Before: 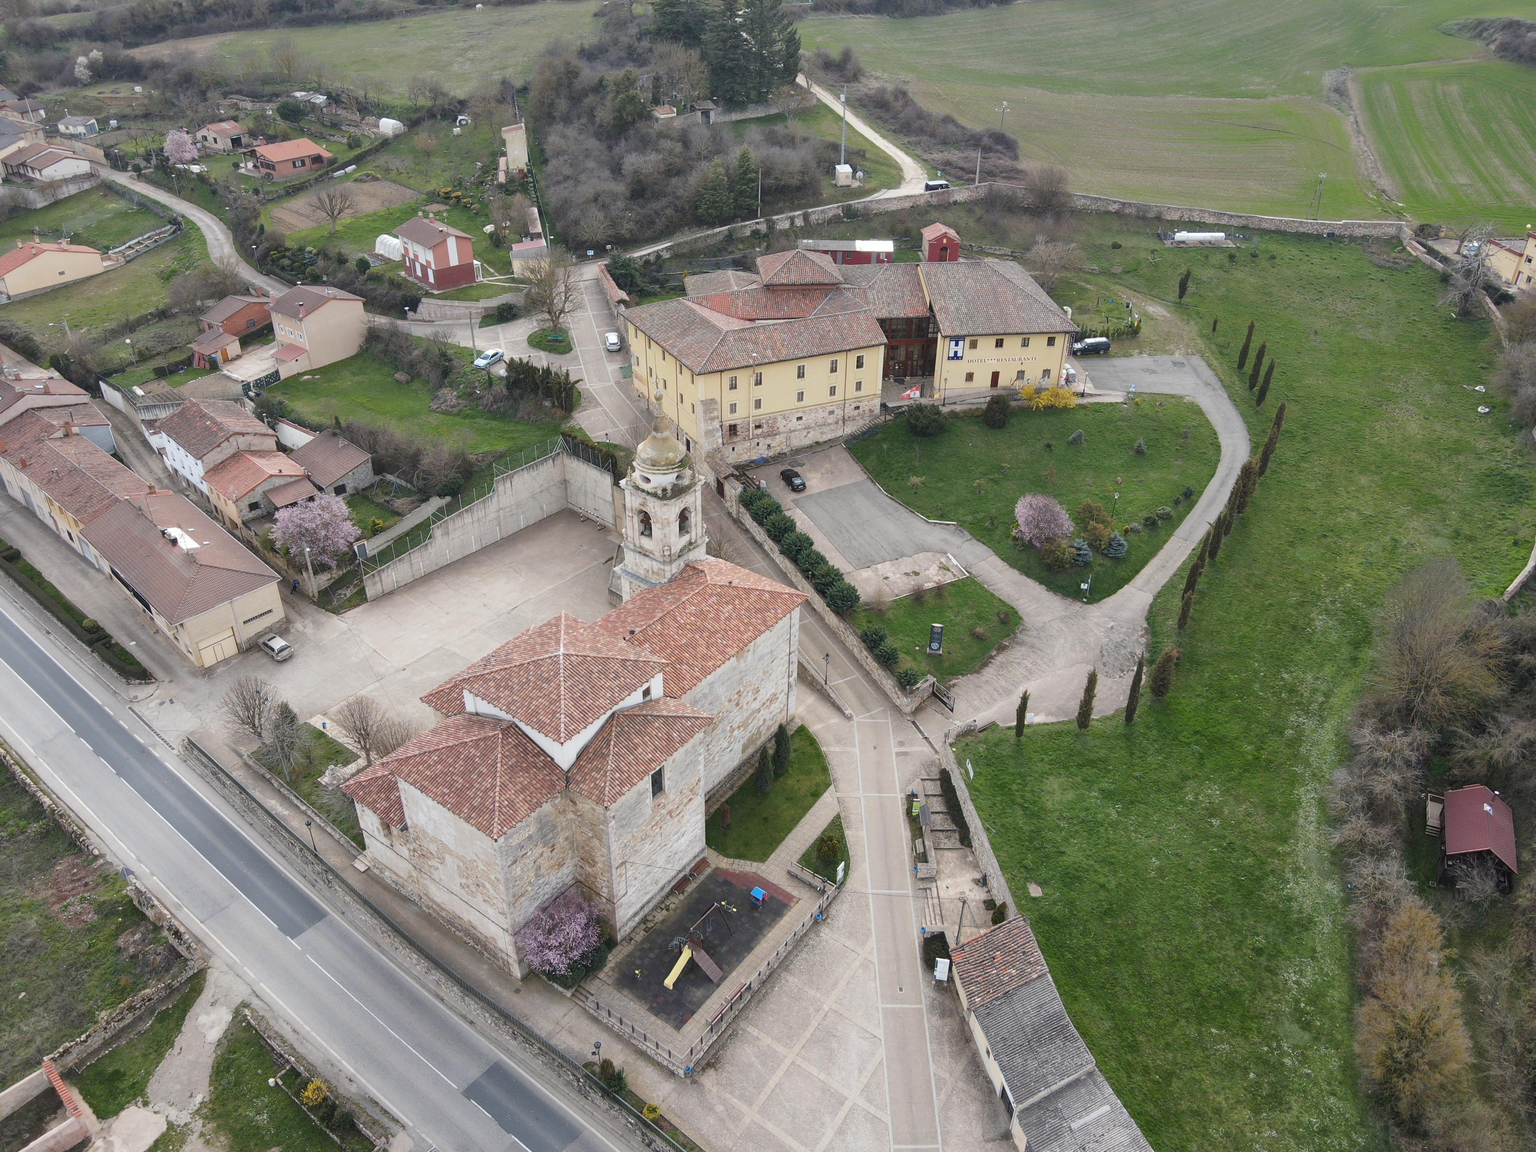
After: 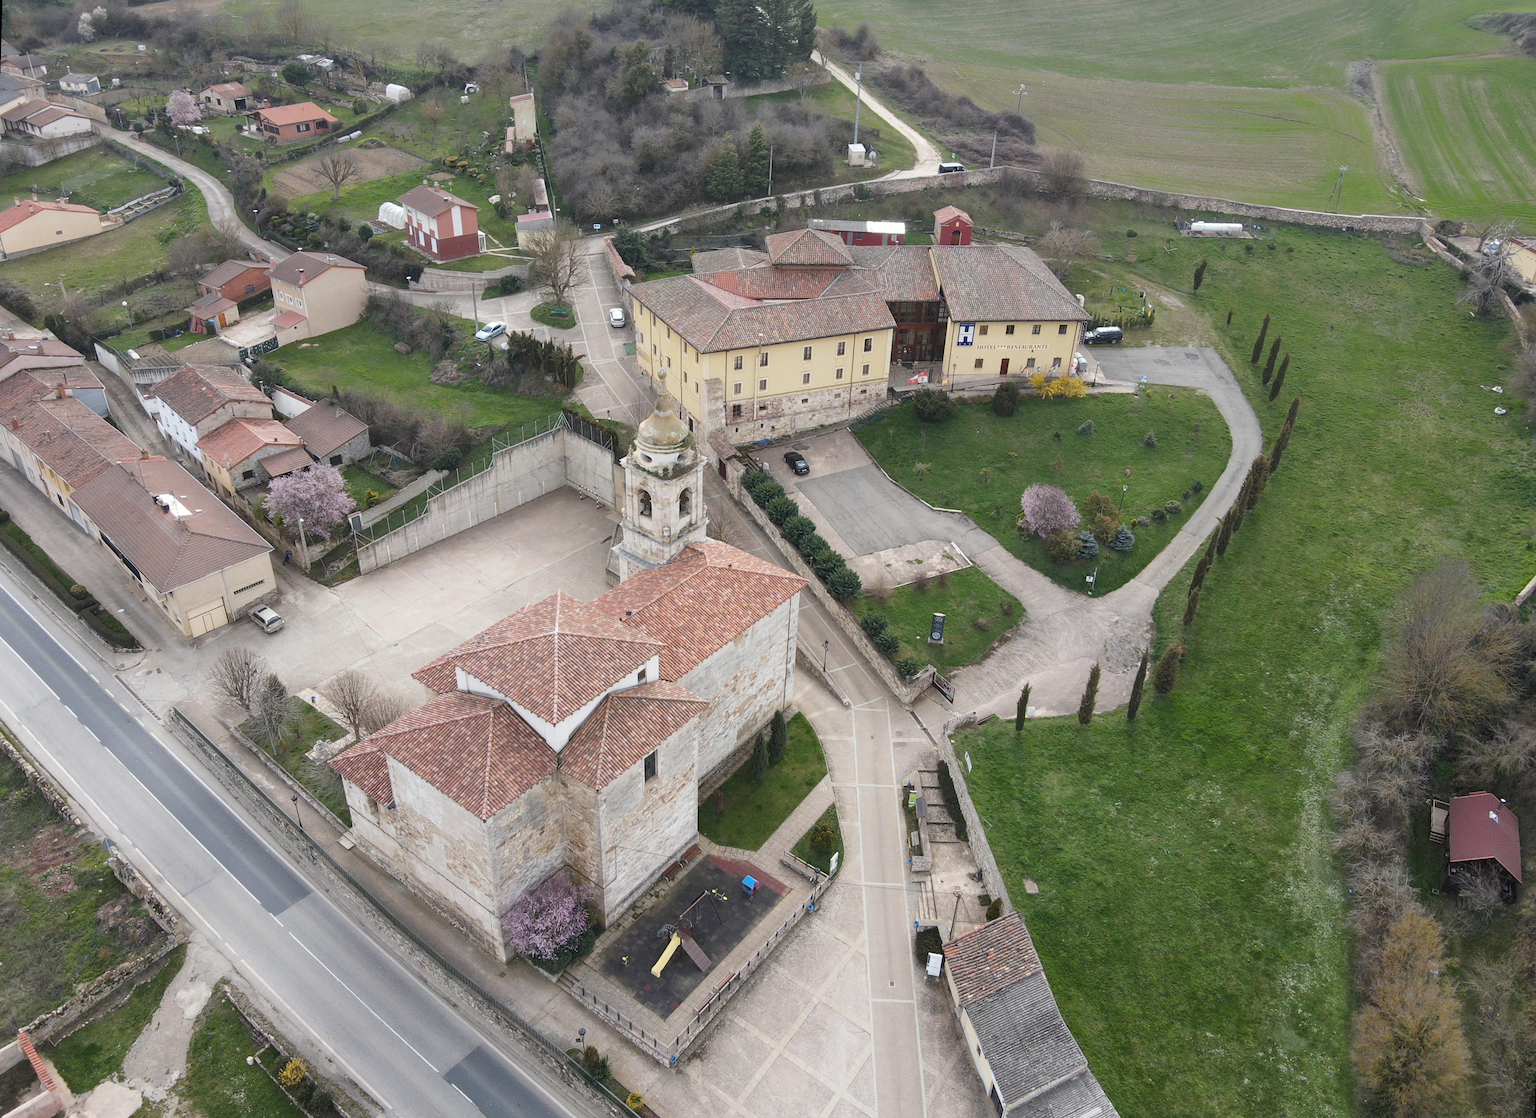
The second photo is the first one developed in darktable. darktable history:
rotate and perspective: rotation 1.57°, crop left 0.018, crop right 0.982, crop top 0.039, crop bottom 0.961
shadows and highlights: shadows 0, highlights 40
